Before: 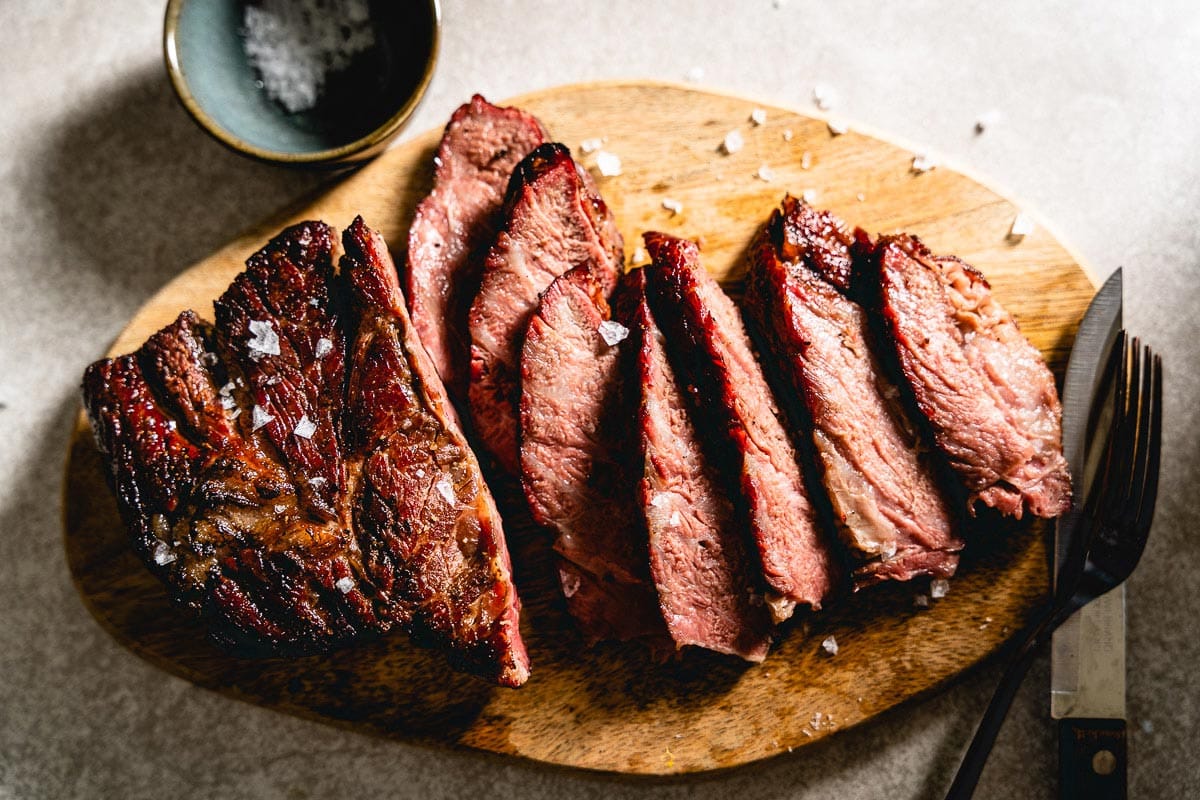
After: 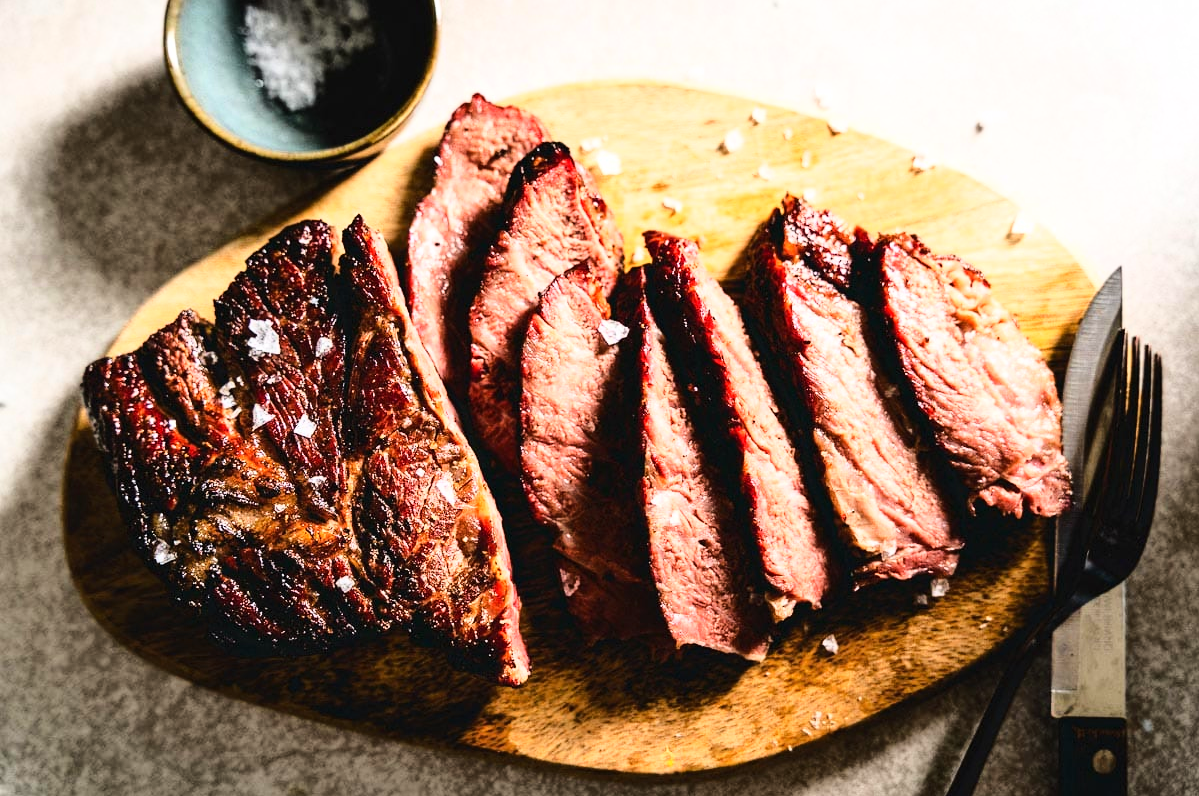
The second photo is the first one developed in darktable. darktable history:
base curve: curves: ch0 [(0, 0) (0.032, 0.037) (0.105, 0.228) (0.435, 0.76) (0.856, 0.983) (1, 1)]
crop: top 0.179%, bottom 0.203%
